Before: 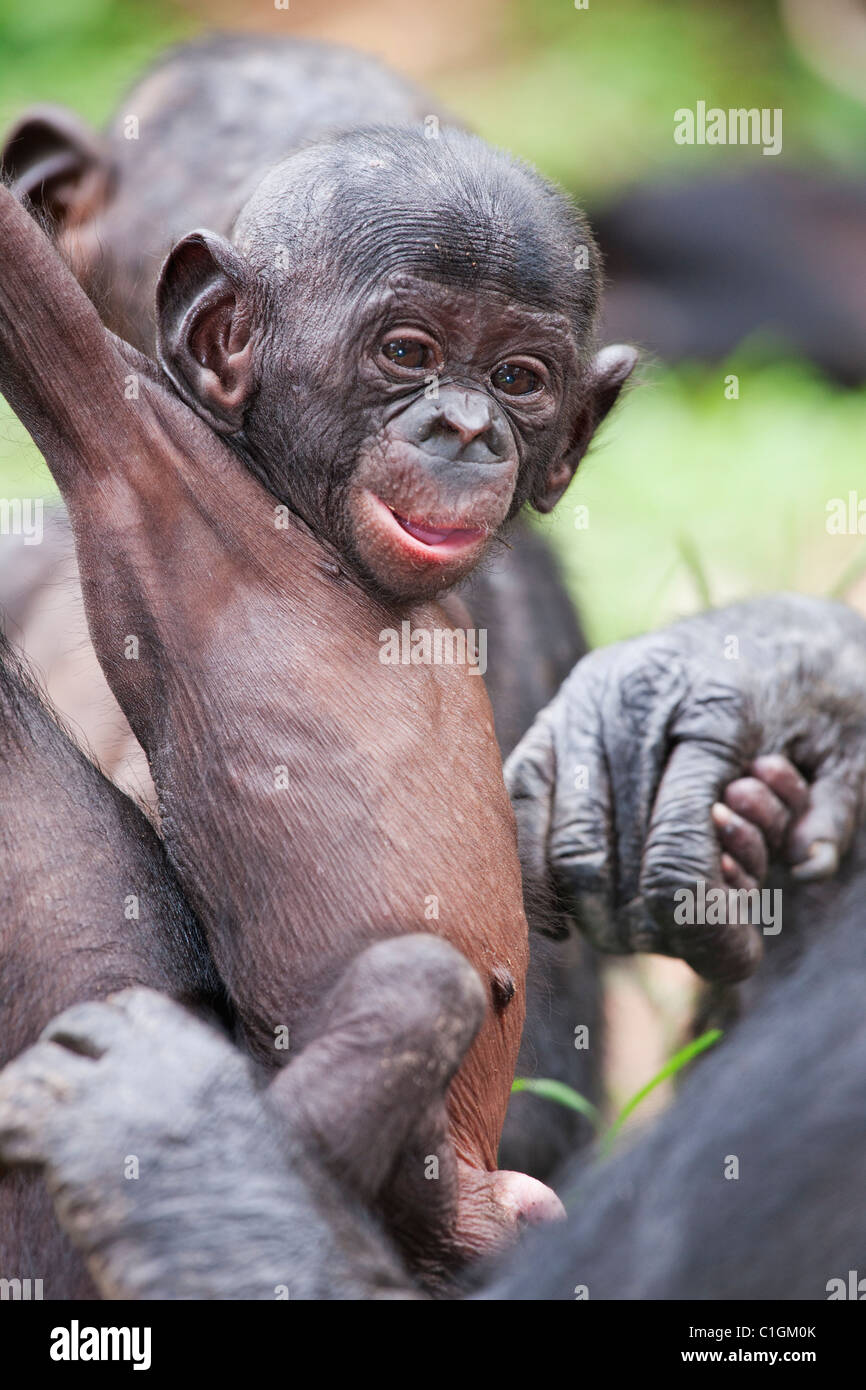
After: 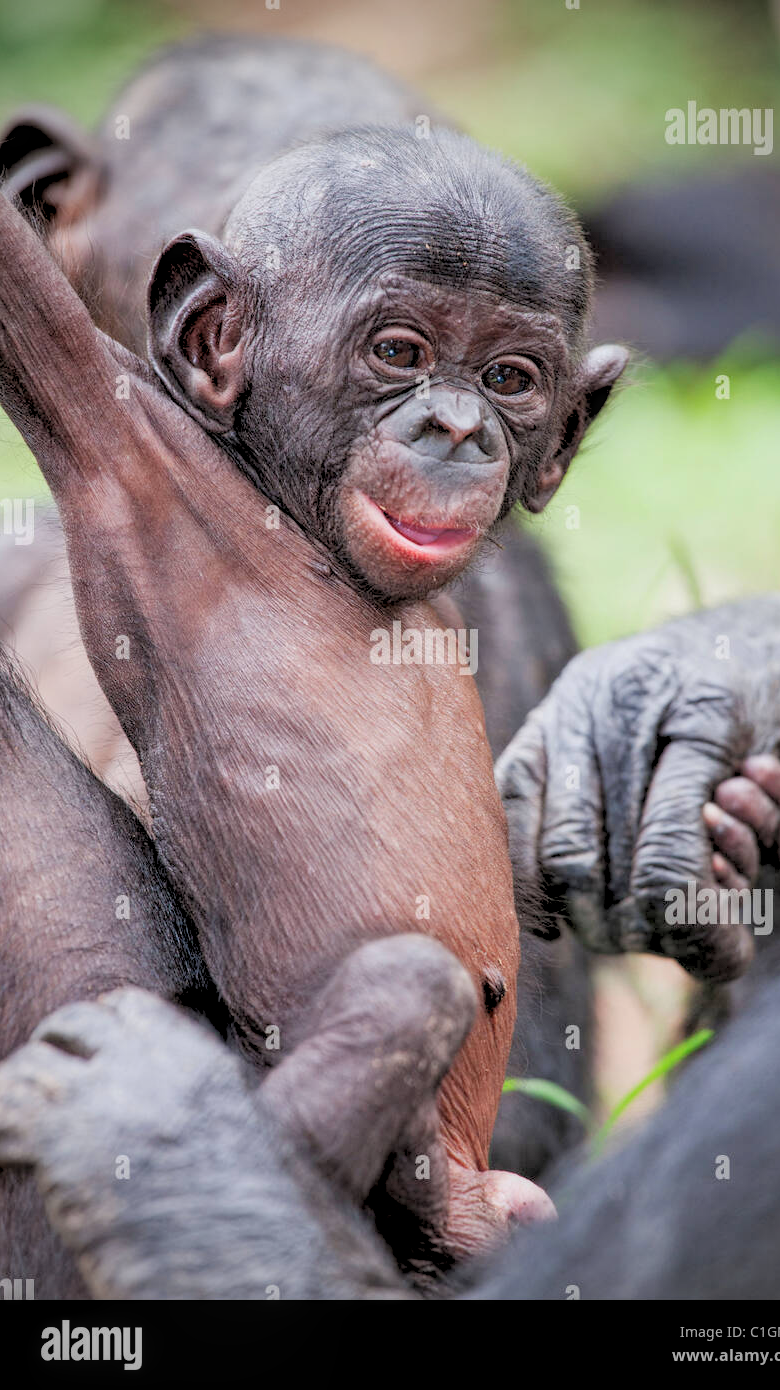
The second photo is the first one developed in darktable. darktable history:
vignetting: fall-off start 71.74%
rgb levels: preserve colors sum RGB, levels [[0.038, 0.433, 0.934], [0, 0.5, 1], [0, 0.5, 1]]
crop and rotate: left 1.088%, right 8.807%
local contrast: on, module defaults
